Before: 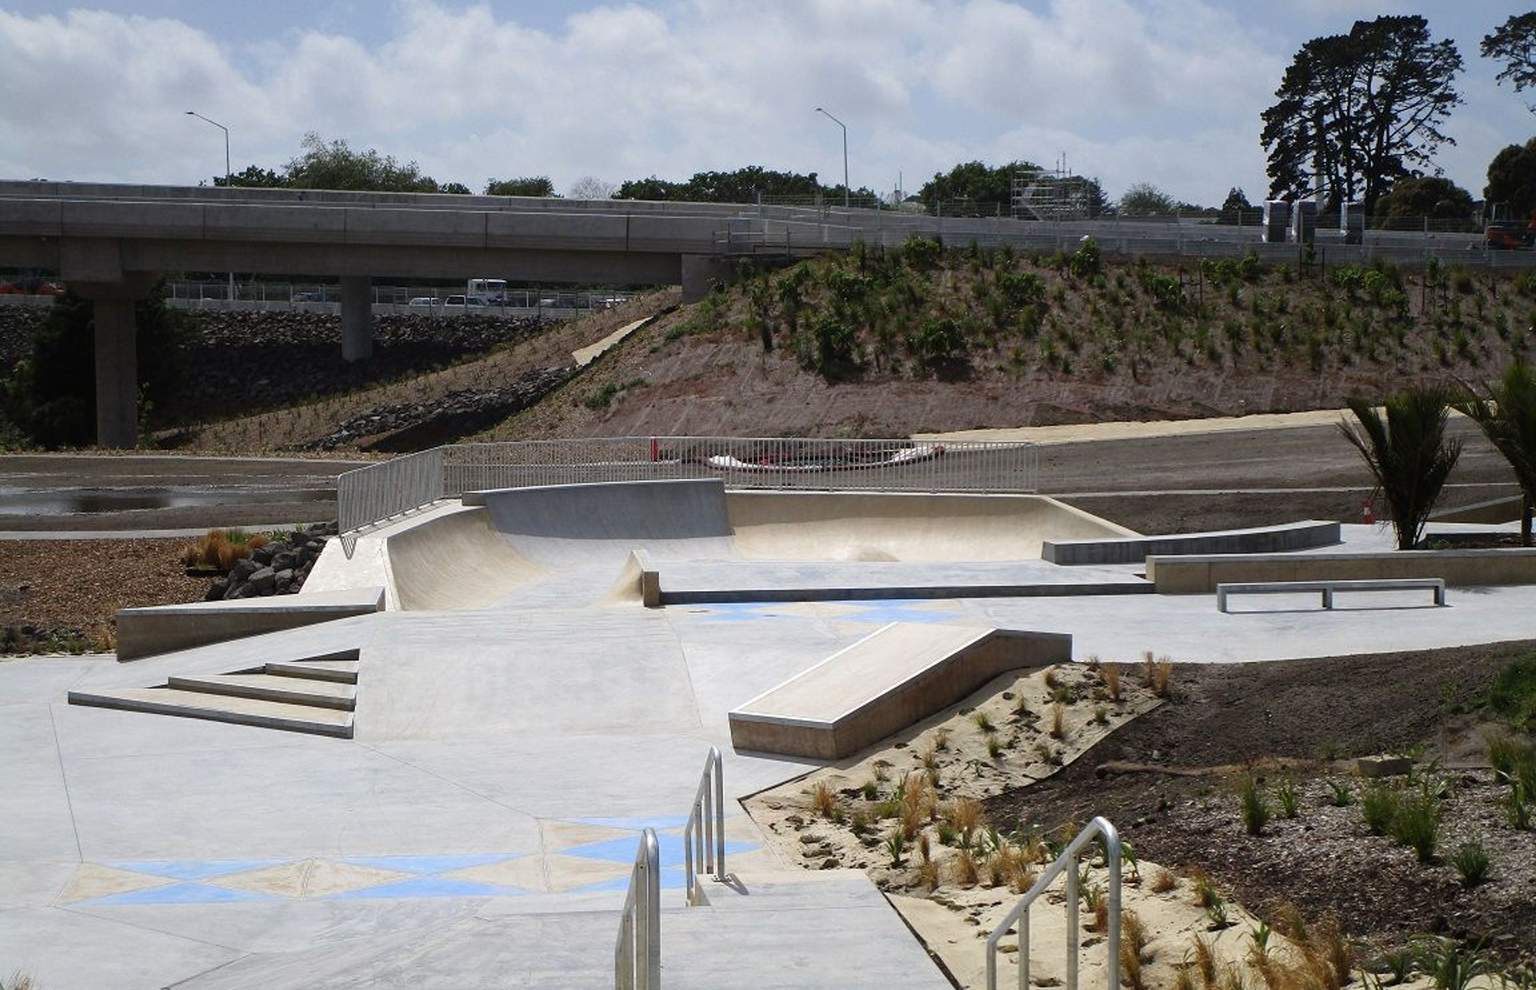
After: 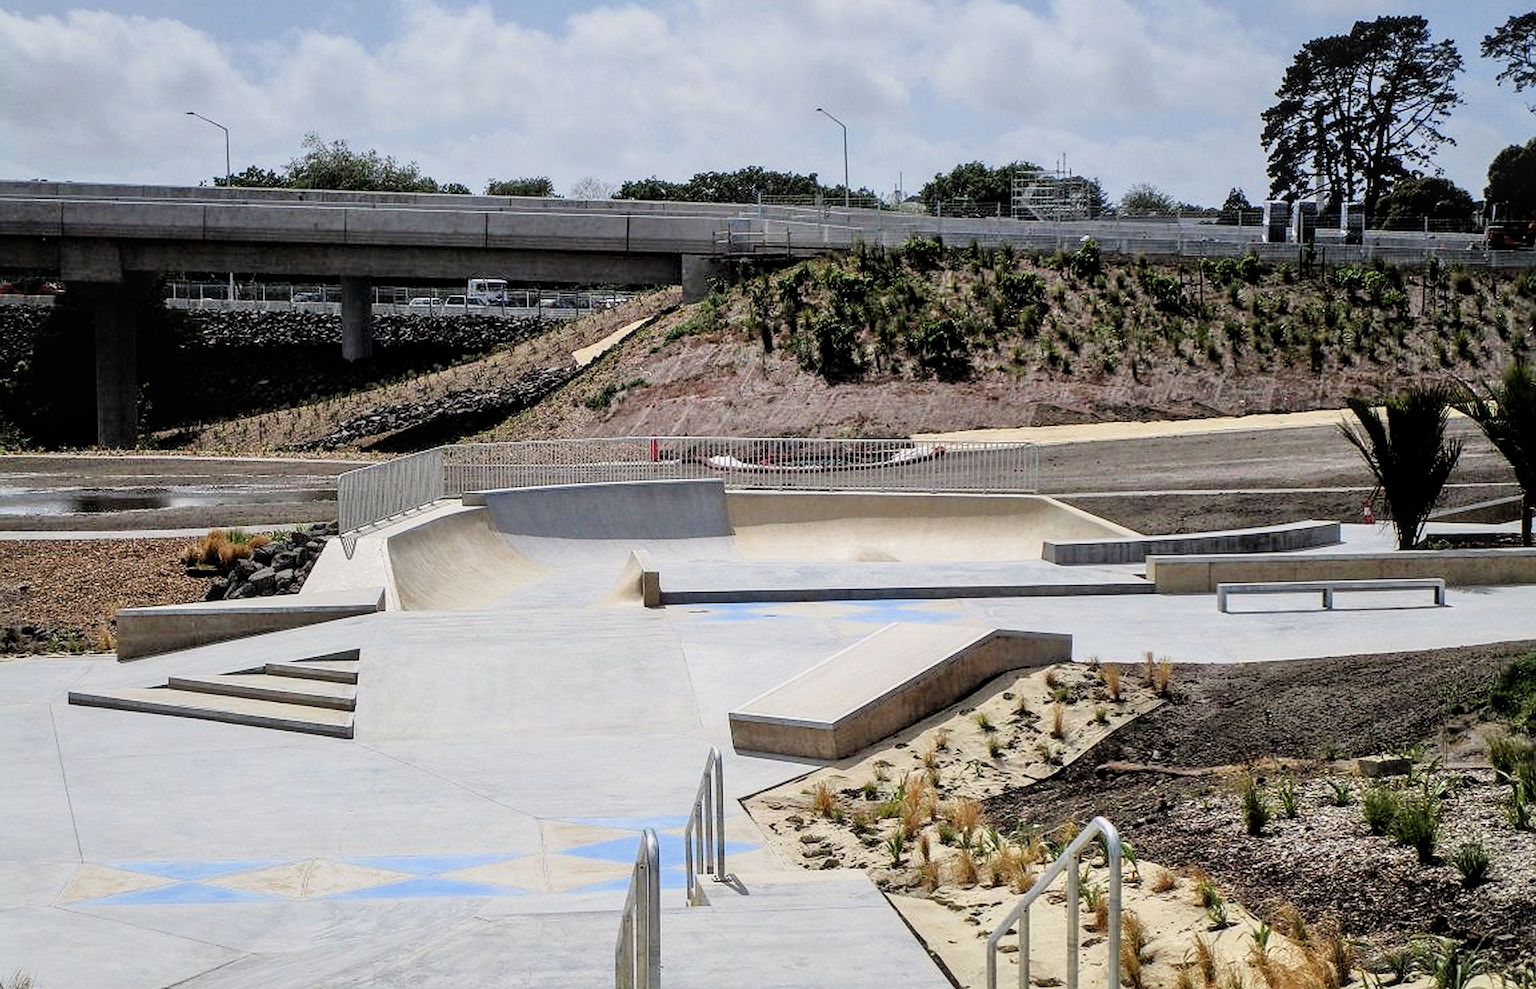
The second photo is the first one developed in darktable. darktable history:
local contrast: on, module defaults
filmic rgb: hardness 4.17, contrast 1.364, color science v6 (2022)
tone equalizer: -7 EV 0.15 EV, -6 EV 0.6 EV, -5 EV 1.15 EV, -4 EV 1.33 EV, -3 EV 1.15 EV, -2 EV 0.6 EV, -1 EV 0.15 EV, mask exposure compensation -0.5 EV
sharpen: on, module defaults
